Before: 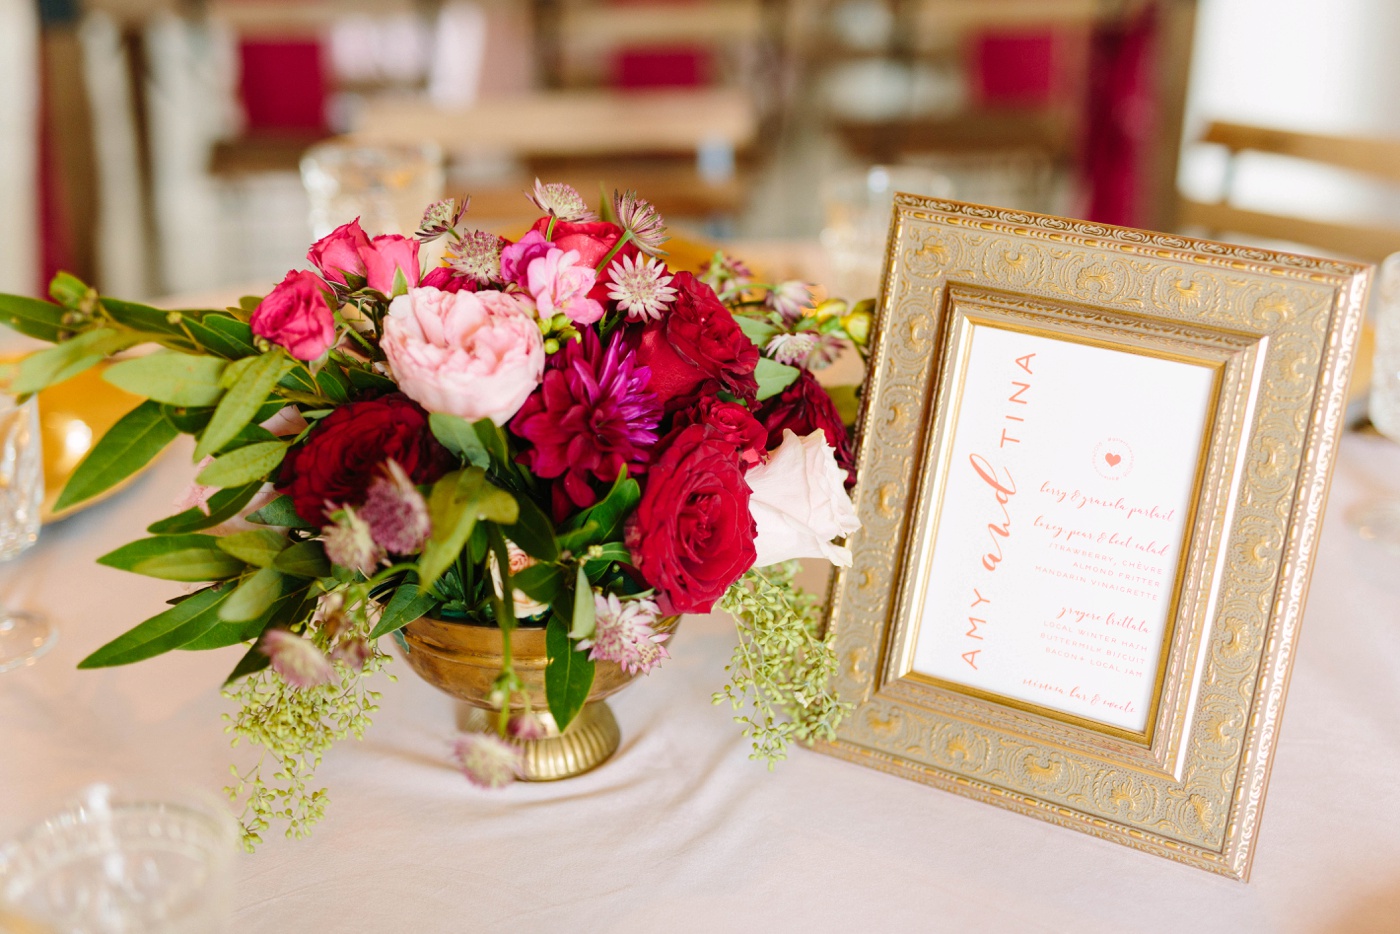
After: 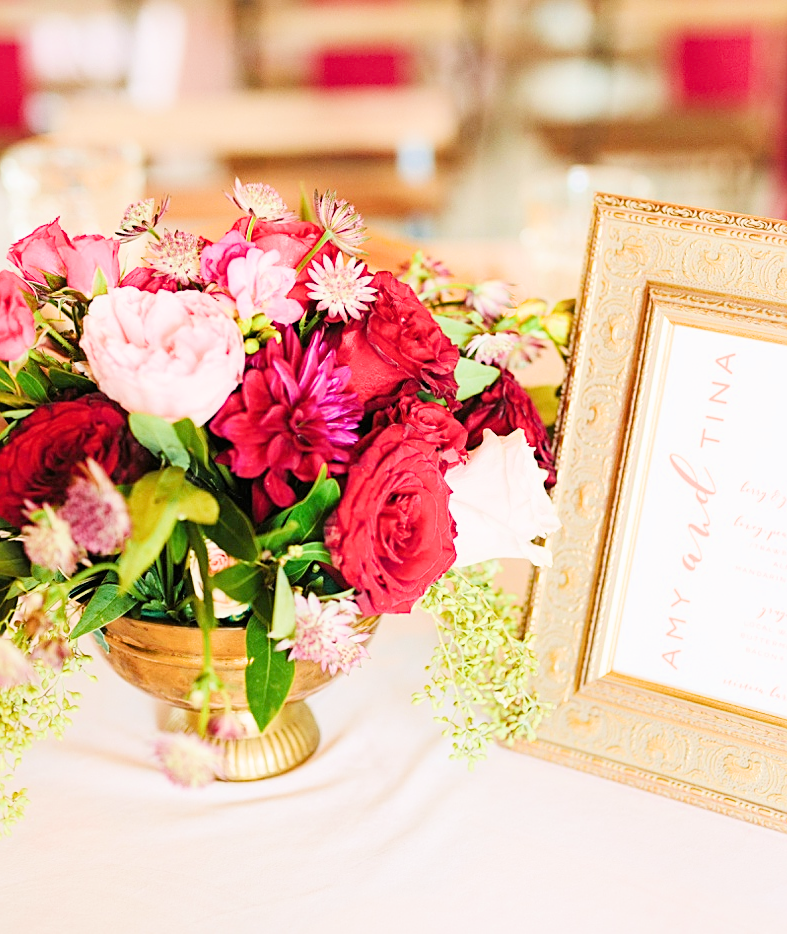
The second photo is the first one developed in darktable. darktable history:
exposure: black level correction 0, exposure 1.75 EV, compensate exposure bias true, compensate highlight preservation false
crop: left 21.496%, right 22.254%
sharpen: on, module defaults
filmic rgb: black relative exposure -7.65 EV, white relative exposure 4.56 EV, hardness 3.61
